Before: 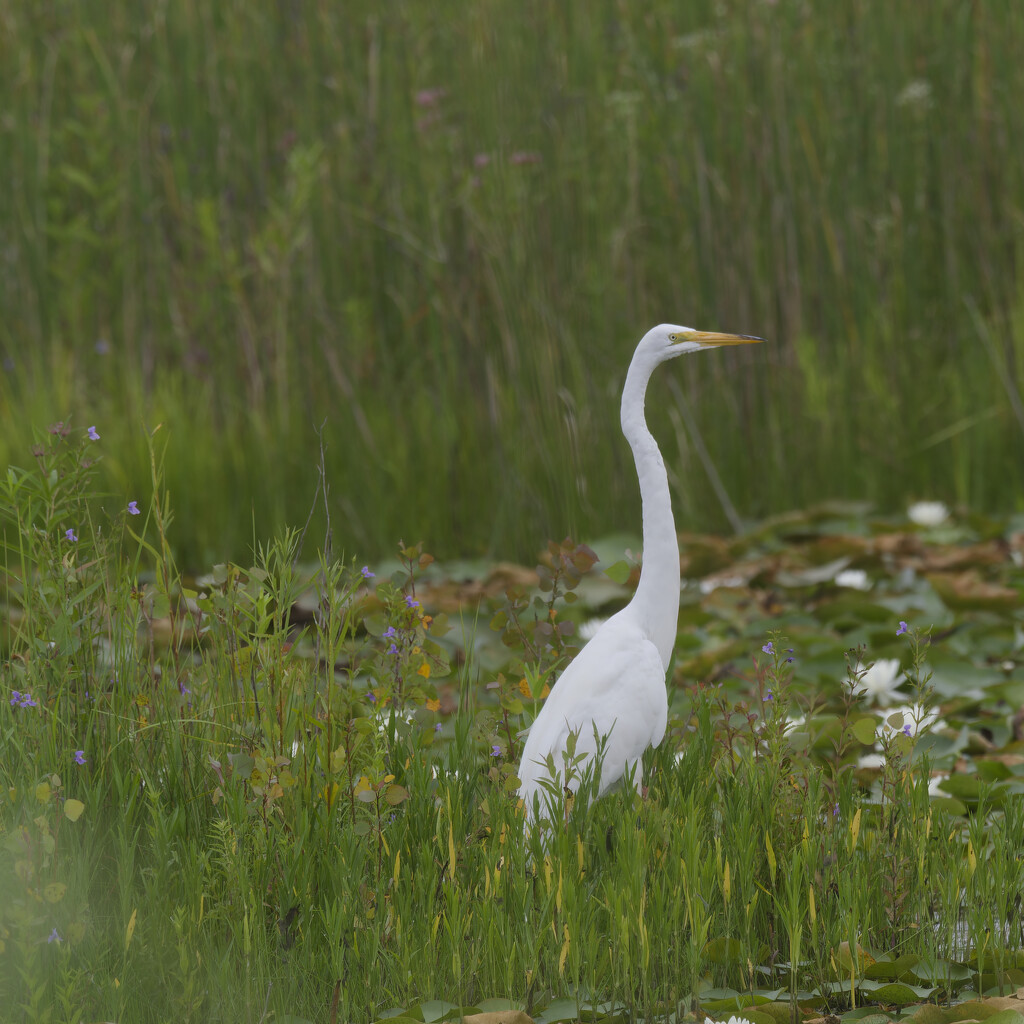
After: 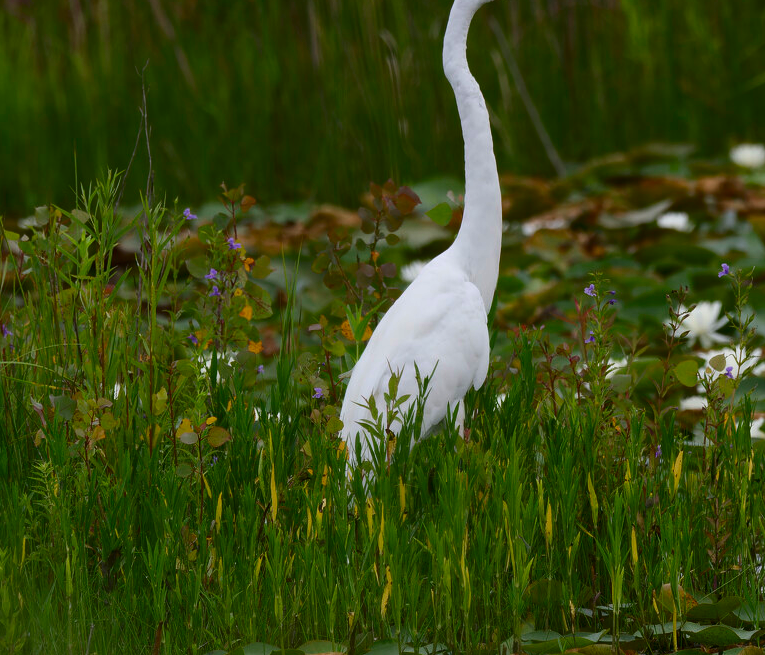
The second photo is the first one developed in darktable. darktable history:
contrast brightness saturation: contrast 0.206, brightness -0.112, saturation 0.206
crop and rotate: left 17.411%, top 35.052%, right 7.872%, bottom 0.899%
haze removal: compatibility mode true, adaptive false
